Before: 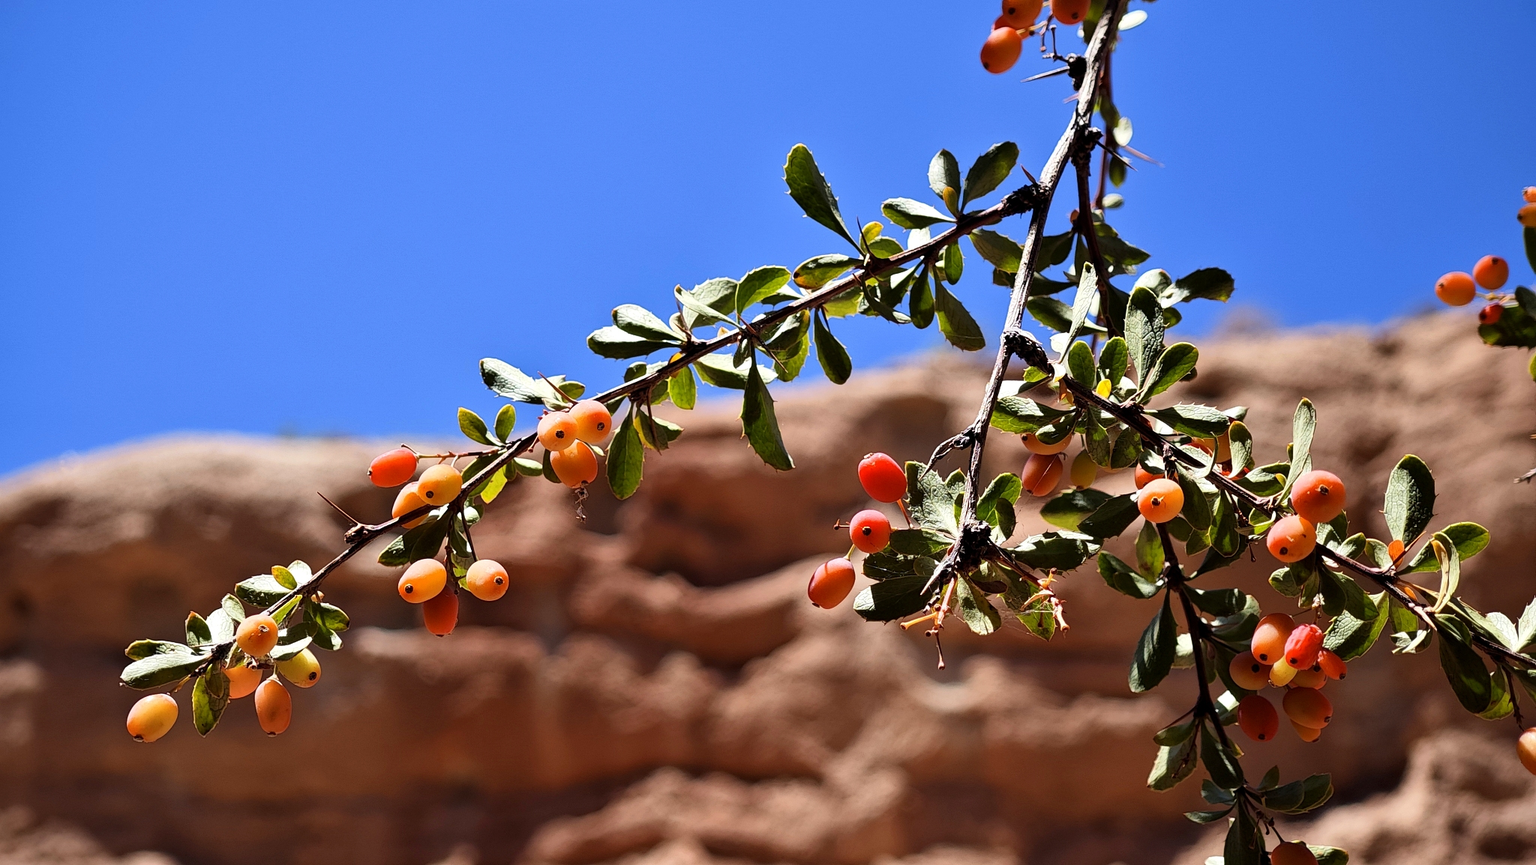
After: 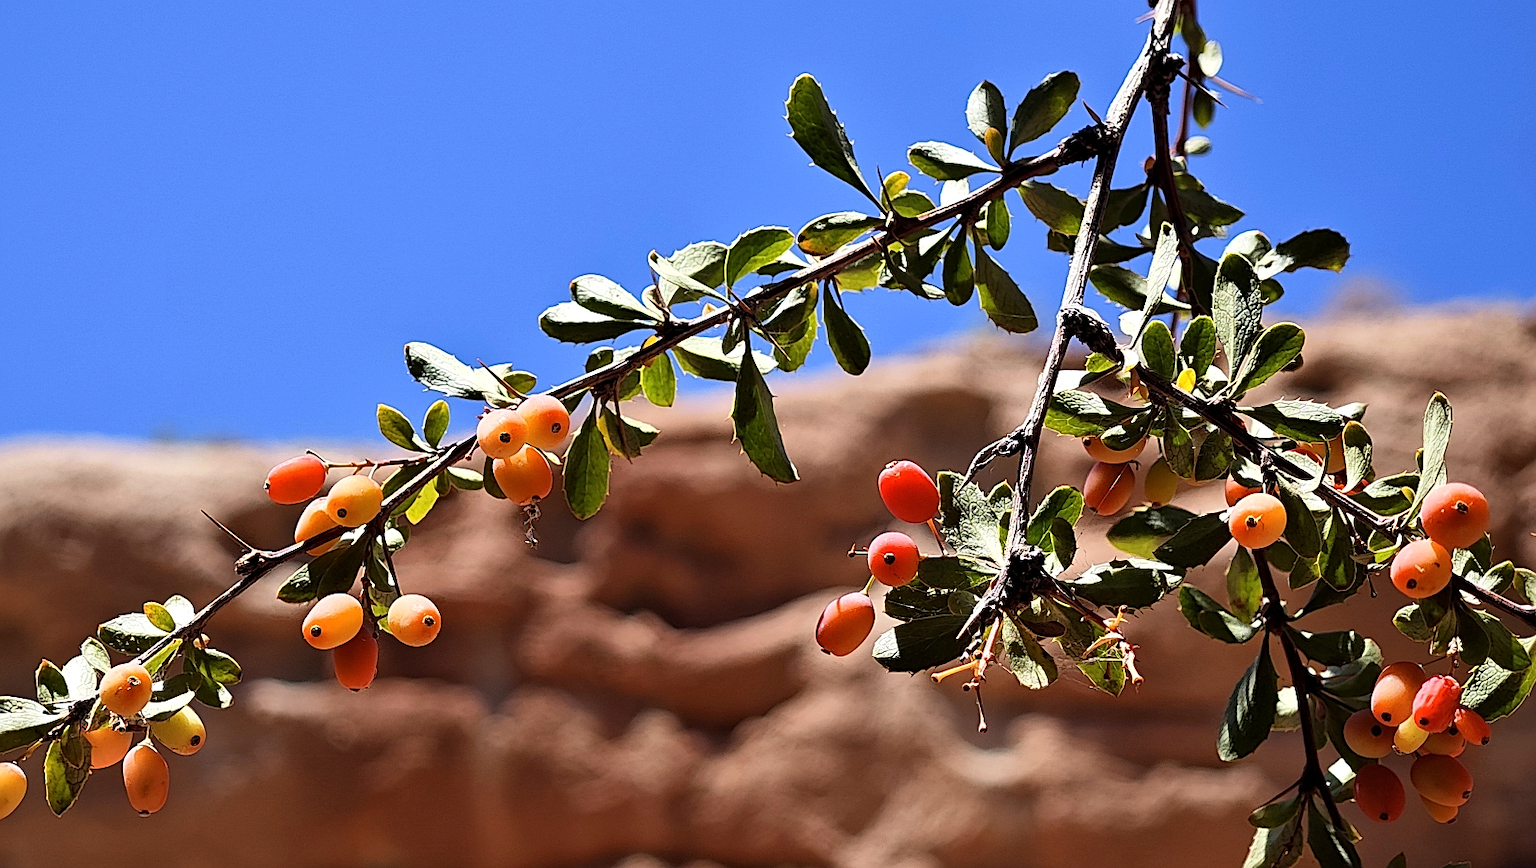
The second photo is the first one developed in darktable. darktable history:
sharpen: on, module defaults
crop and rotate: left 10.209%, top 9.819%, right 9.922%, bottom 9.871%
shadows and highlights: shadows 13.87, white point adjustment 1.27, highlights -0.232, soften with gaussian
